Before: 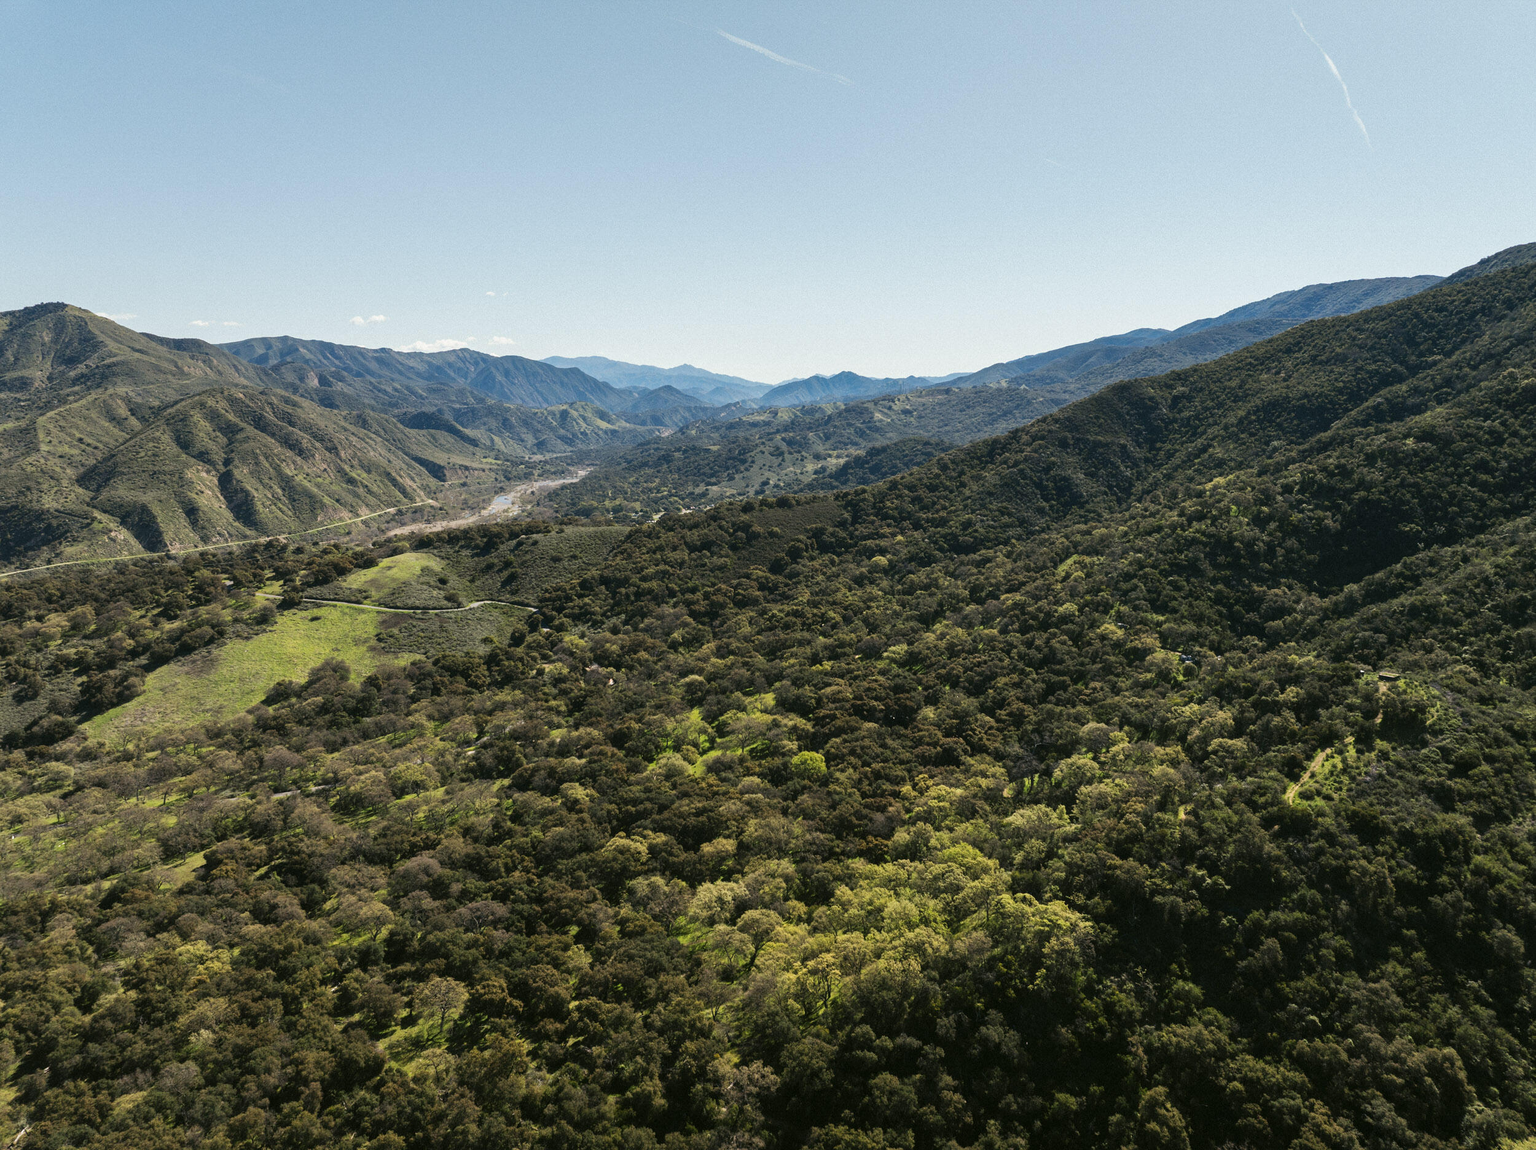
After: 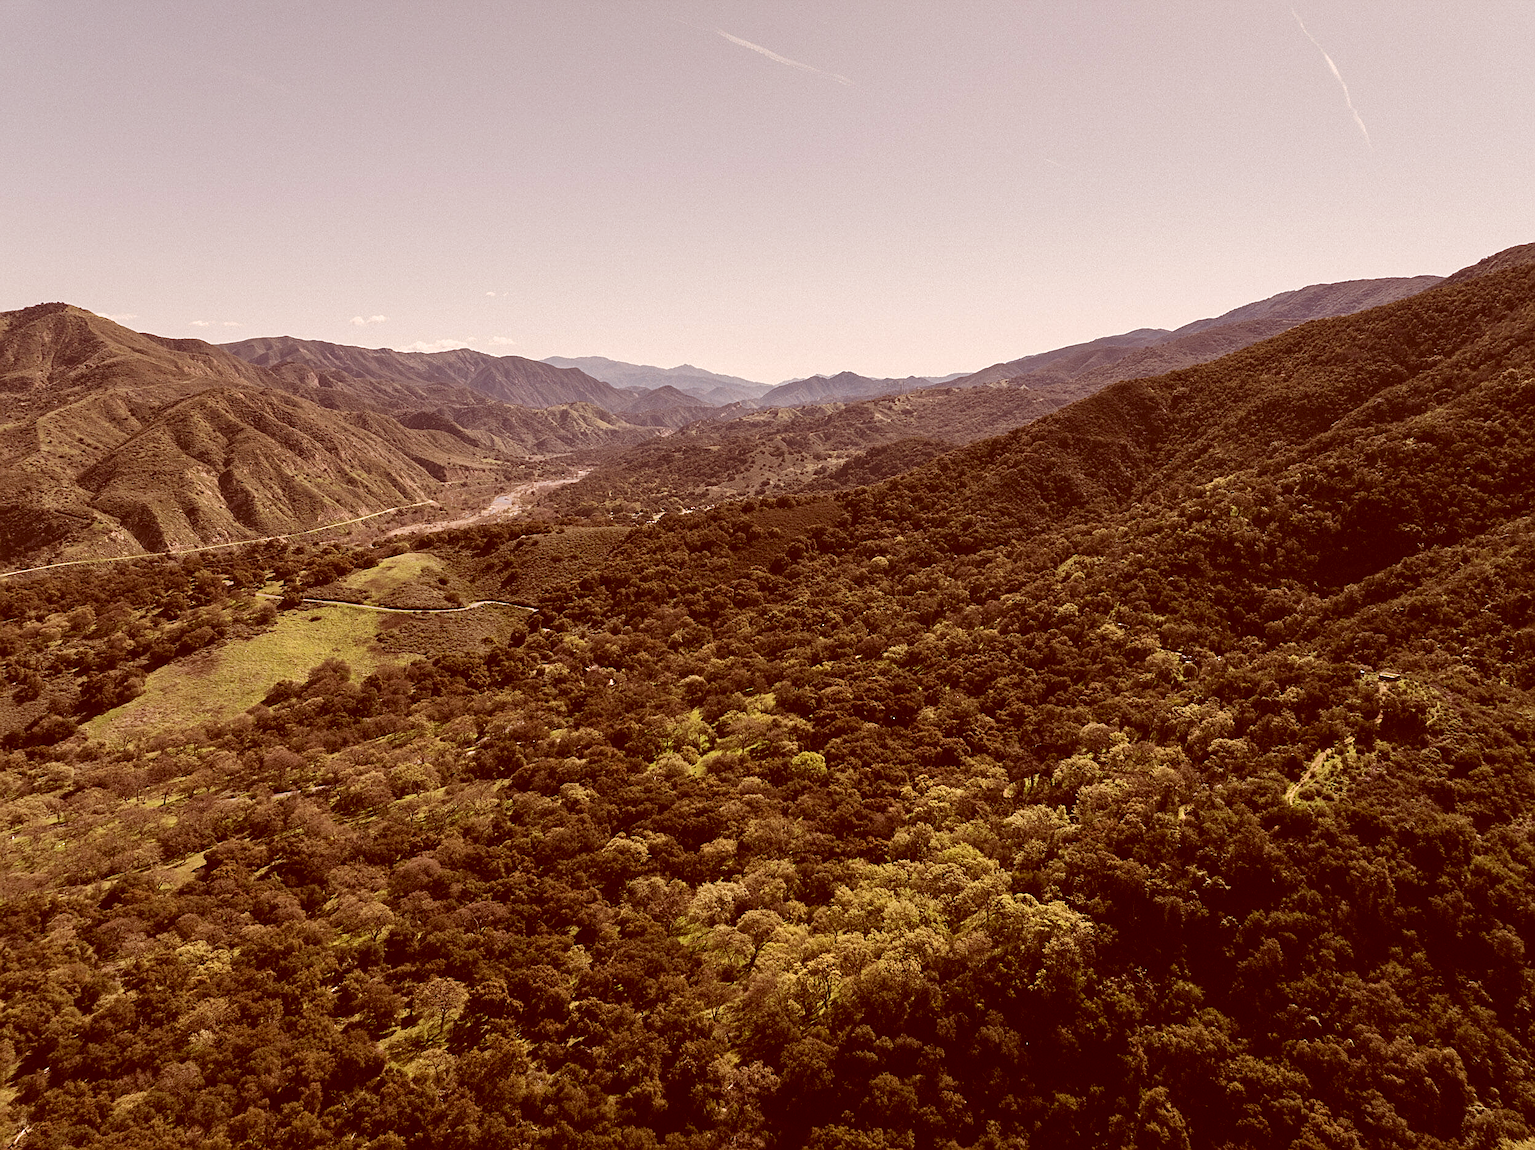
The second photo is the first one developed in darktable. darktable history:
sharpen: on, module defaults
color correction: highlights a* 9.36, highlights b* 9.03, shadows a* 39.89, shadows b* 39.66, saturation 0.776
